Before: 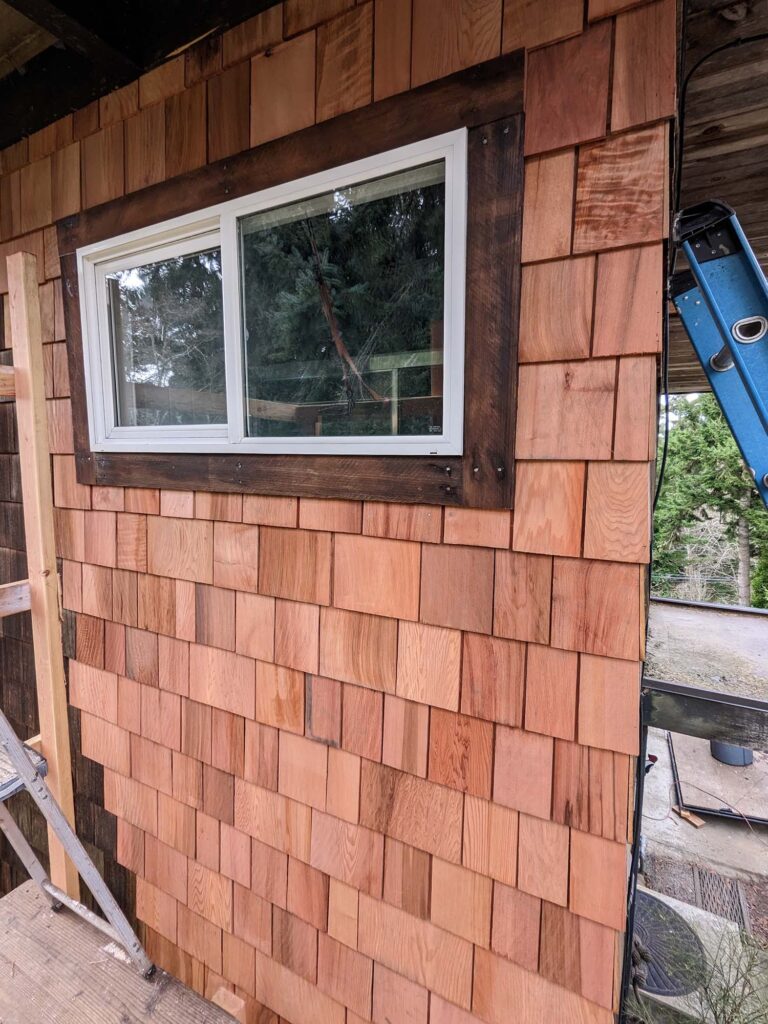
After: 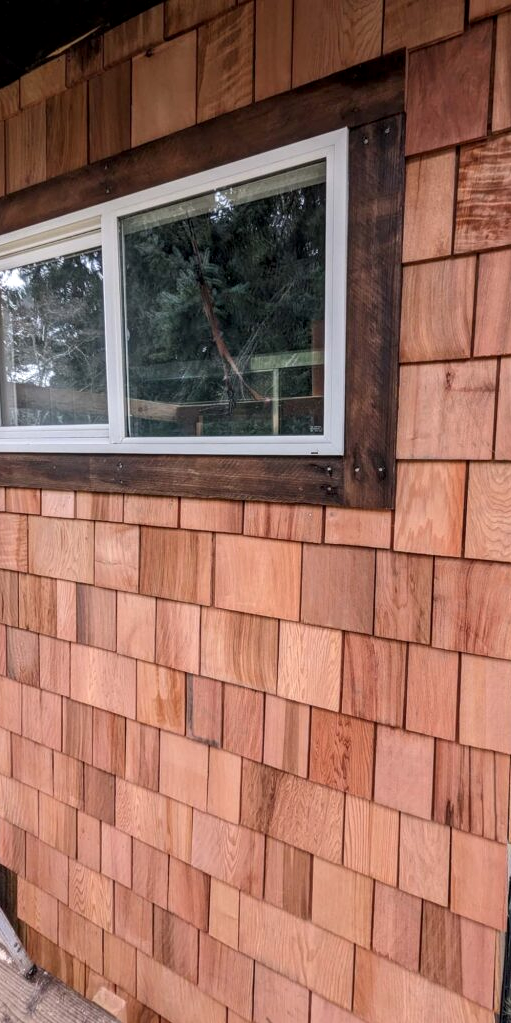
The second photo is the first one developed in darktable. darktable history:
crop and rotate: left 15.606%, right 17.754%
local contrast: on, module defaults
